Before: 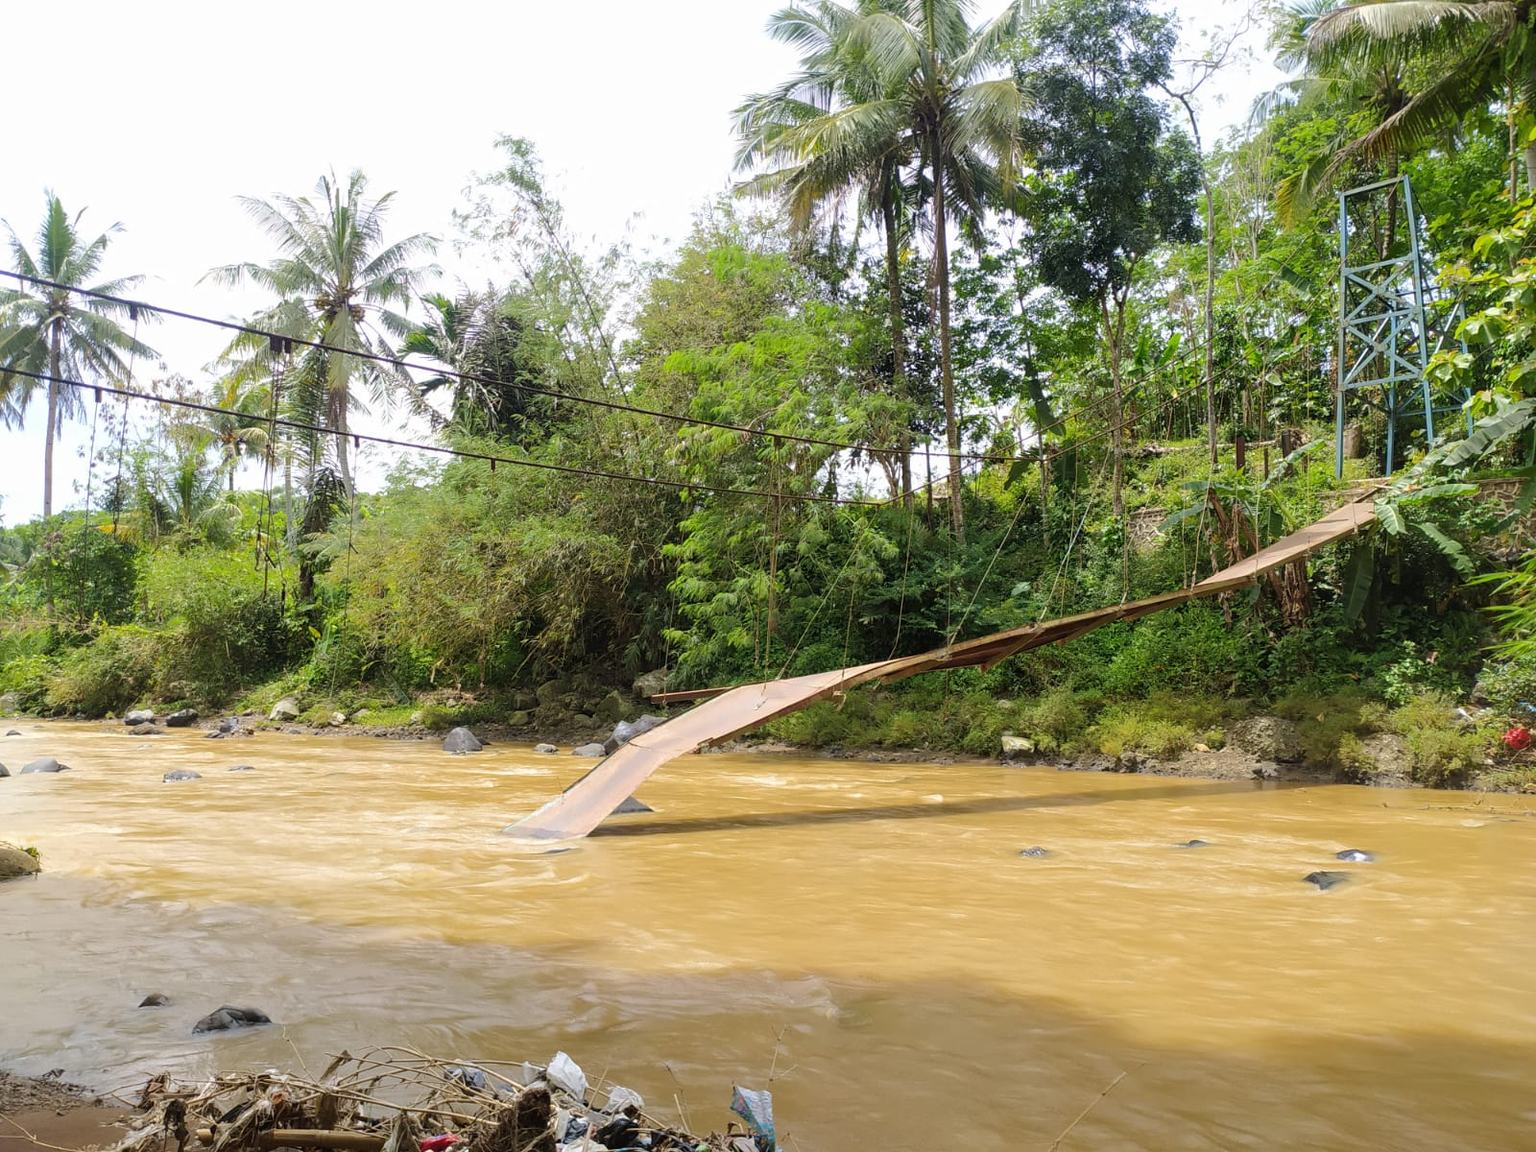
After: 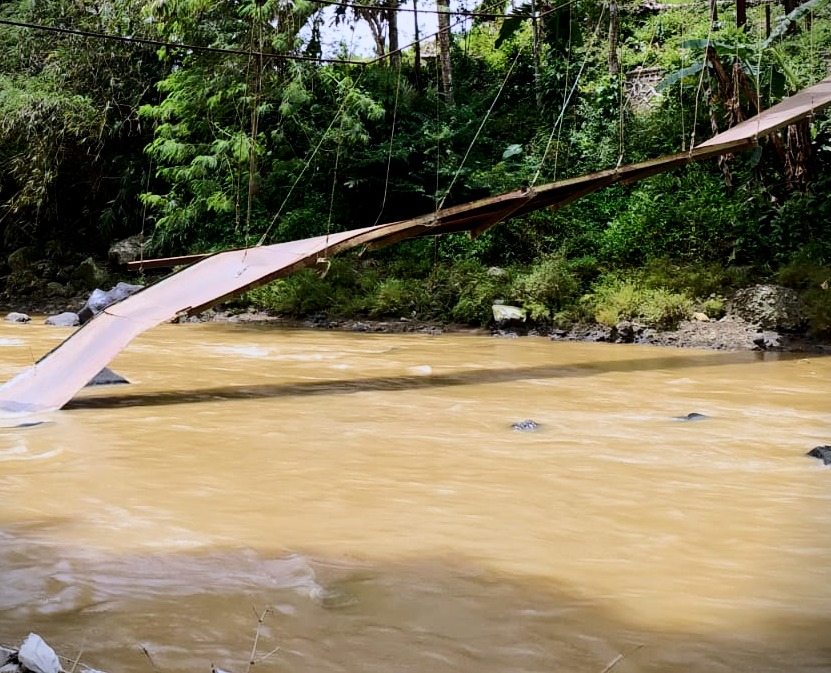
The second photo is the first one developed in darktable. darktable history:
crop: left 34.463%, top 38.55%, right 13.543%, bottom 5.329%
contrast brightness saturation: contrast 0.204, brightness -0.115, saturation 0.101
color calibration: gray › normalize channels true, illuminant custom, x 0.372, y 0.388, temperature 4260.28 K, gamut compression 0.015
vignetting: fall-off start 100.21%, brightness -0.804, center (-0.033, -0.037)
filmic rgb: black relative exposure -7.49 EV, white relative exposure 5 EV, hardness 3.35, contrast 1.298, add noise in highlights 0.001, preserve chrominance luminance Y, color science v3 (2019), use custom middle-gray values true, contrast in highlights soft
